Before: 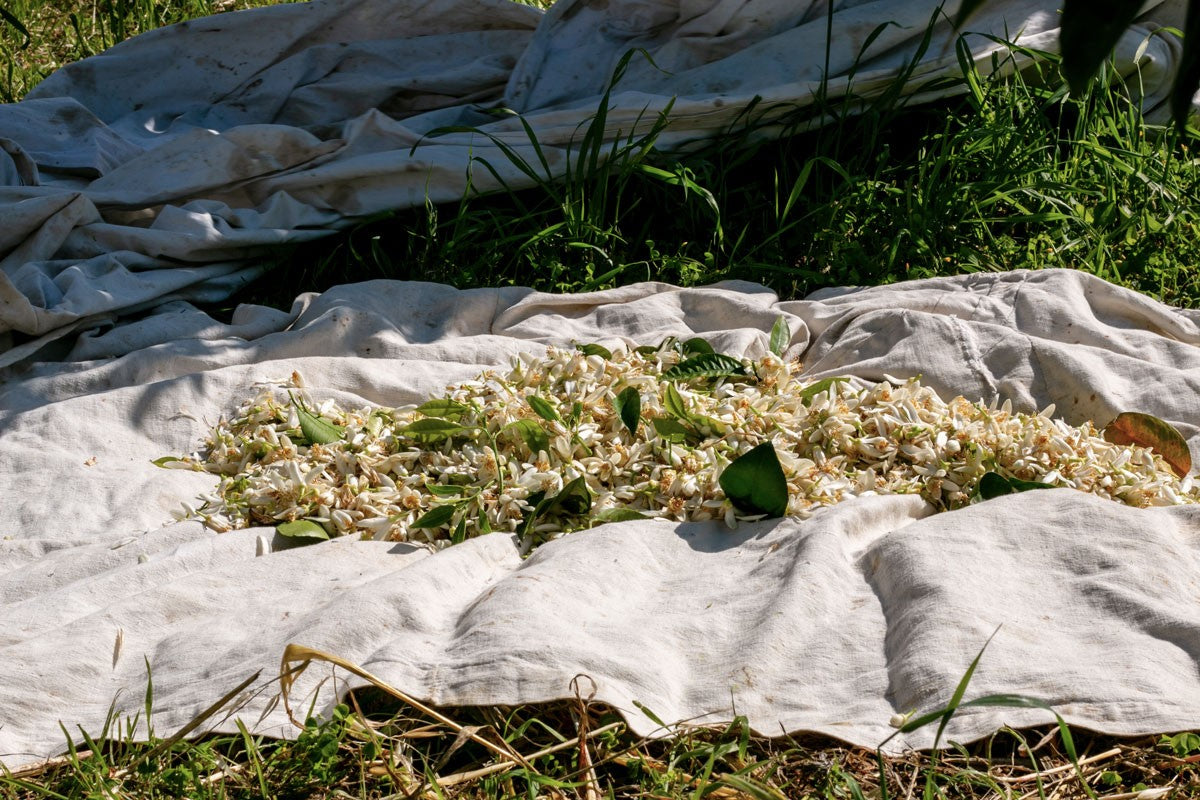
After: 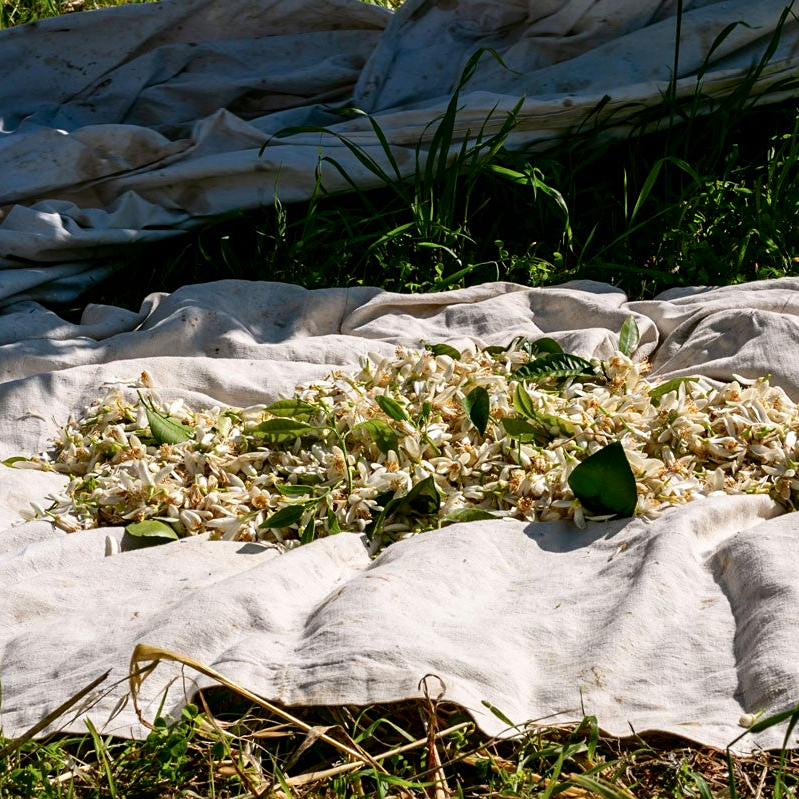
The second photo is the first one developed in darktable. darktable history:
contrast brightness saturation: contrast 0.15, brightness -0.01, saturation 0.1
color balance: mode lift, gamma, gain (sRGB)
crop and rotate: left 12.648%, right 20.685%
sharpen: amount 0.2
